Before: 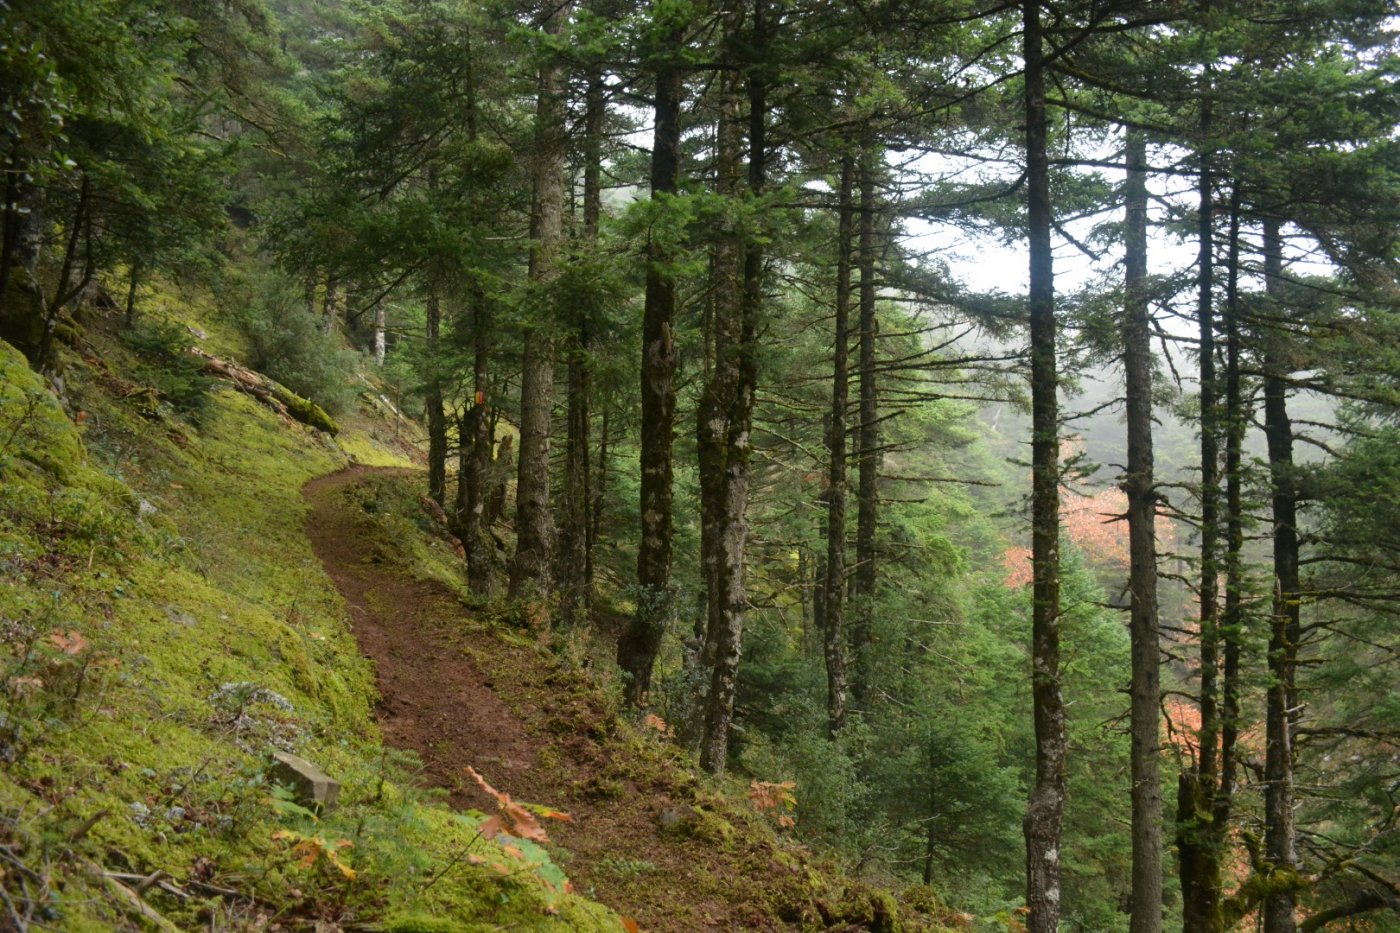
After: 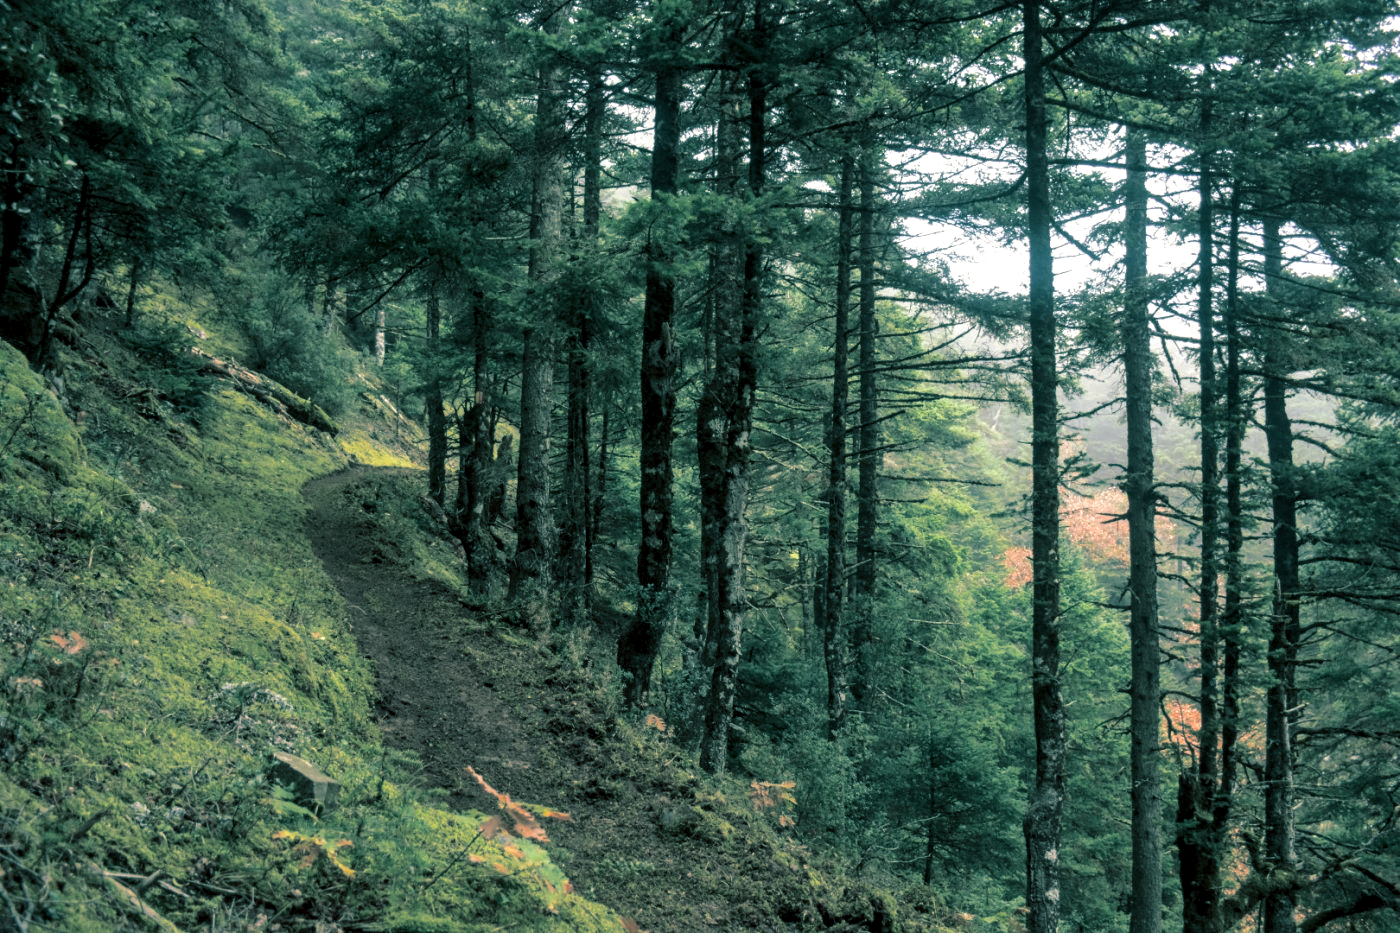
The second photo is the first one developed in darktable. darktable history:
local contrast: highlights 61%, detail 143%, midtone range 0.428
split-toning: shadows › hue 186.43°, highlights › hue 49.29°, compress 30.29%
